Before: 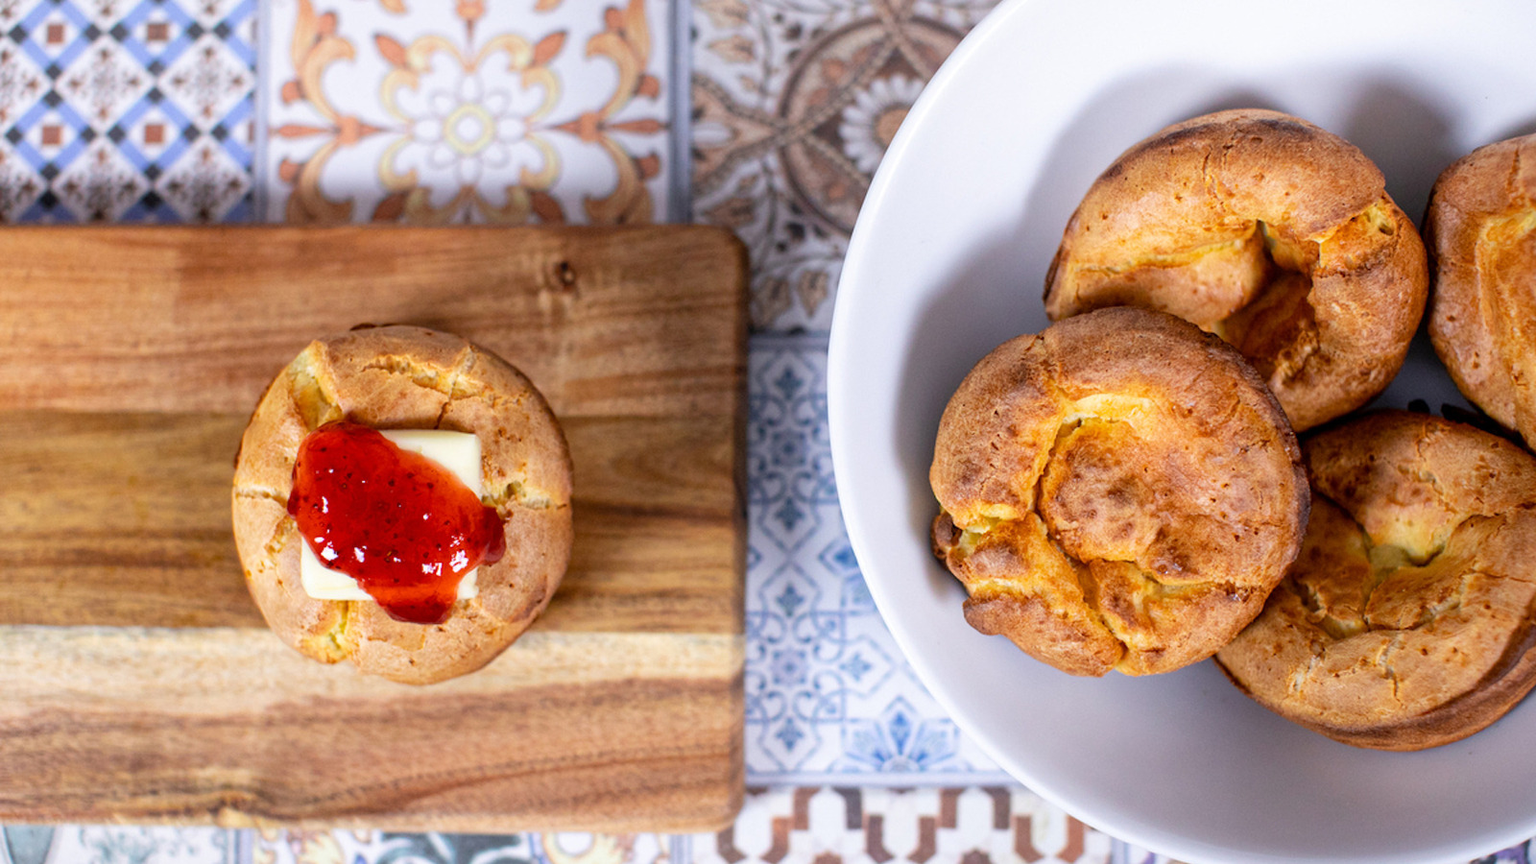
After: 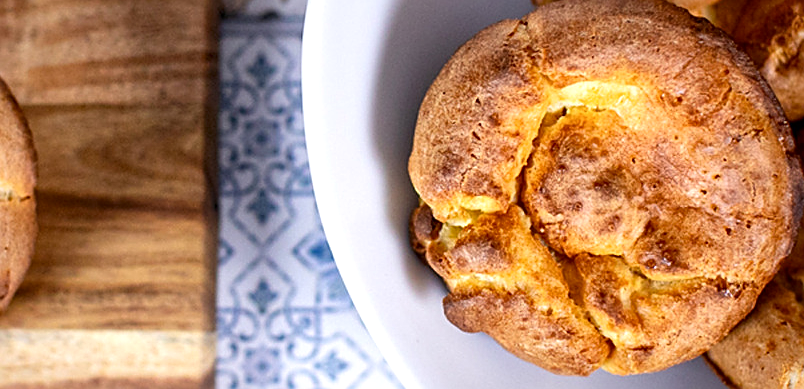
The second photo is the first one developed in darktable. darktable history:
sharpen: on, module defaults
crop: left 35.03%, top 36.625%, right 14.663%, bottom 20.057%
local contrast: mode bilateral grid, contrast 25, coarseness 60, detail 151%, midtone range 0.2
exposure: exposure 0.127 EV, compensate highlight preservation false
